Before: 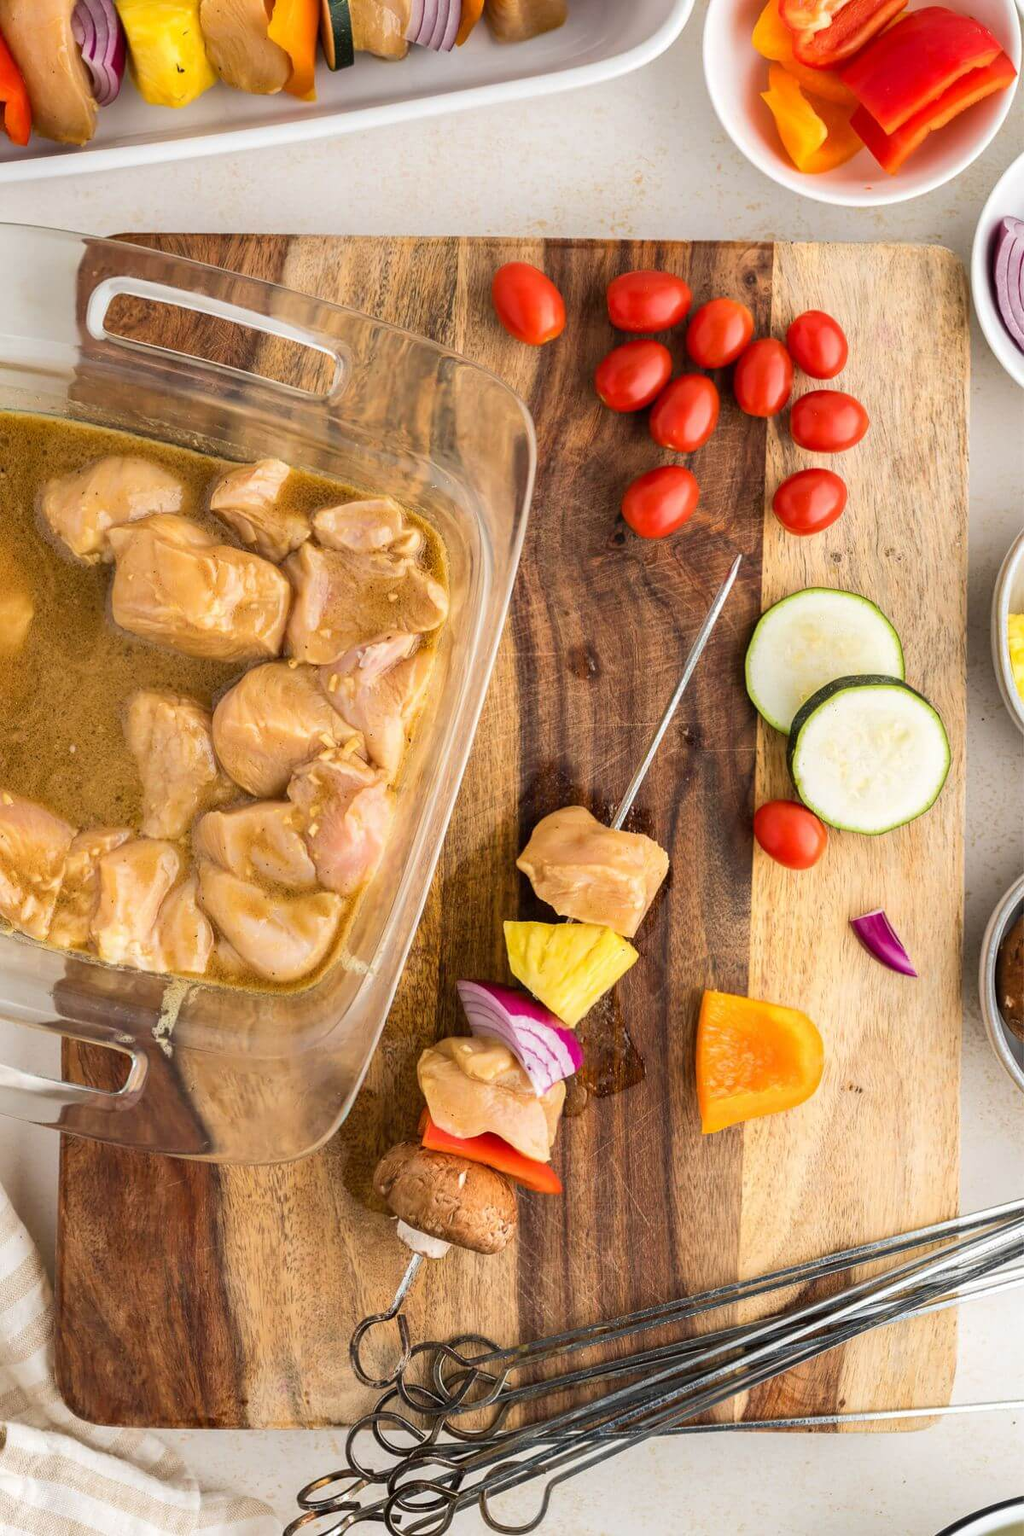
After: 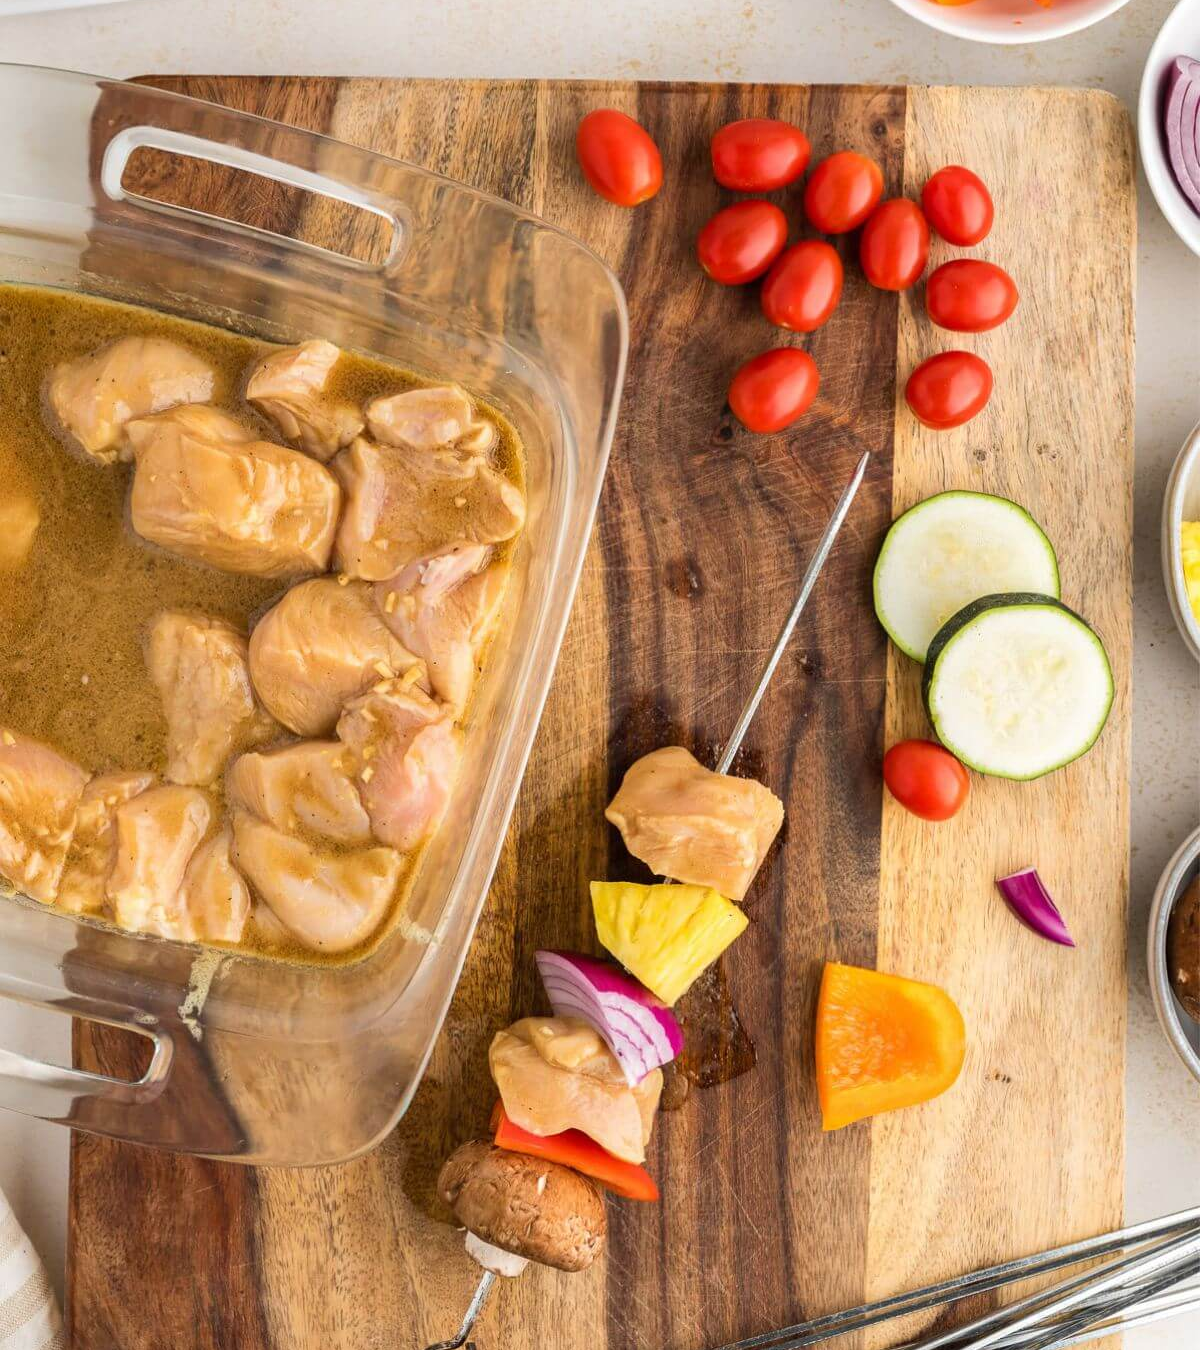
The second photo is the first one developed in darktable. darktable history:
crop: top 11.045%, bottom 13.912%
